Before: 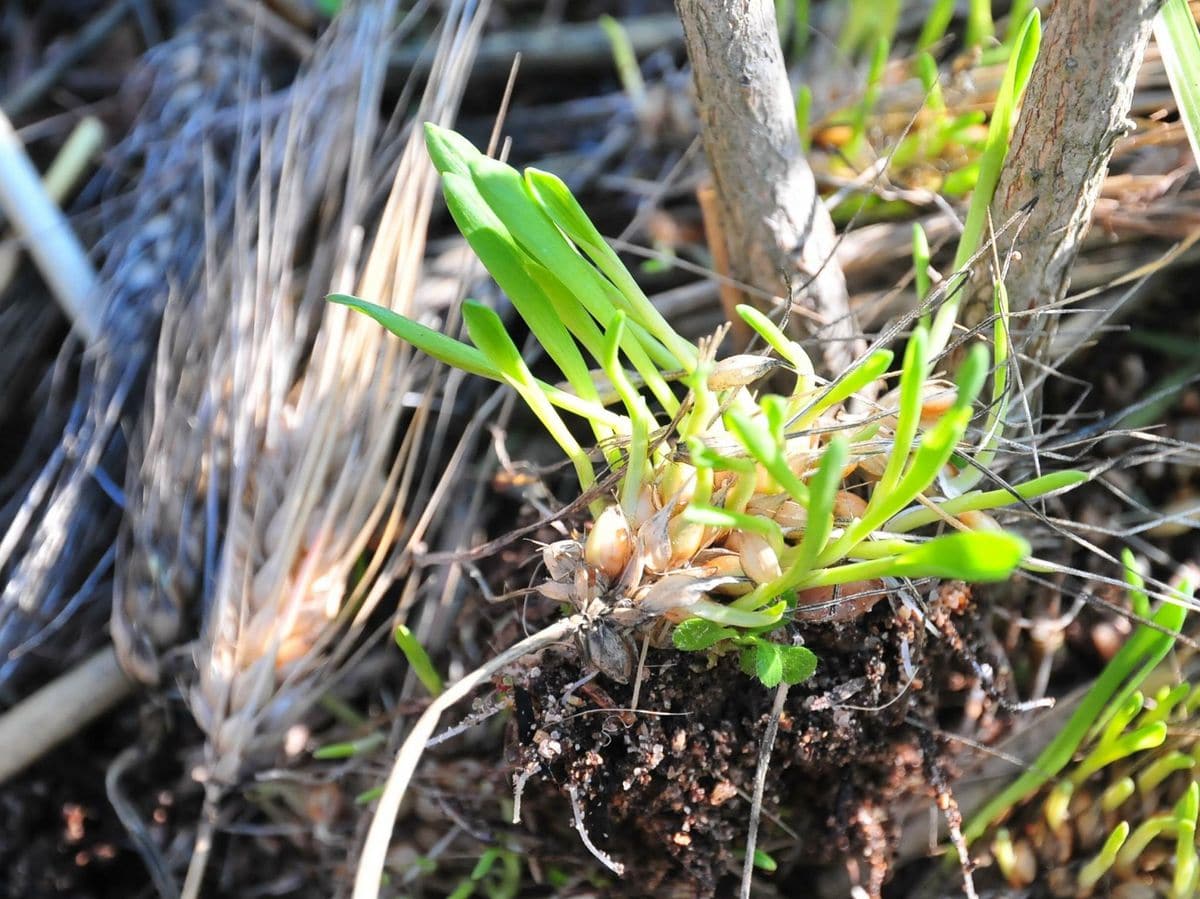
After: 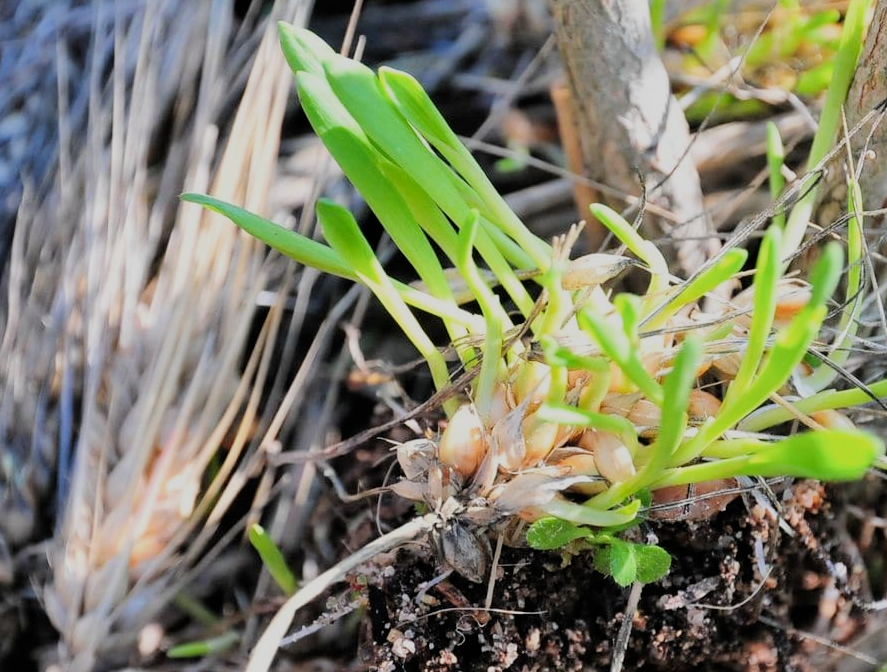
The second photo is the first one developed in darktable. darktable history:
crop and rotate: left 12.176%, top 11.419%, right 13.836%, bottom 13.803%
filmic rgb: black relative exposure -7.65 EV, white relative exposure 4.56 EV, hardness 3.61, contrast 1.054
